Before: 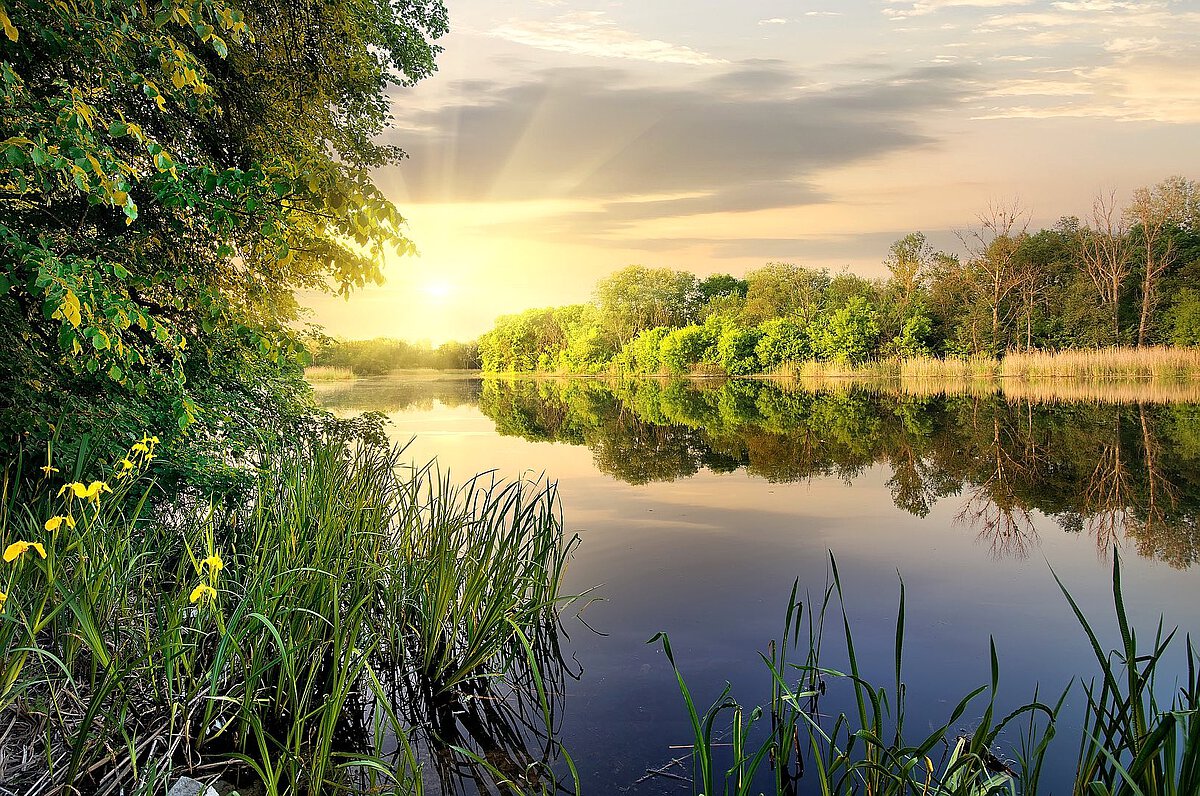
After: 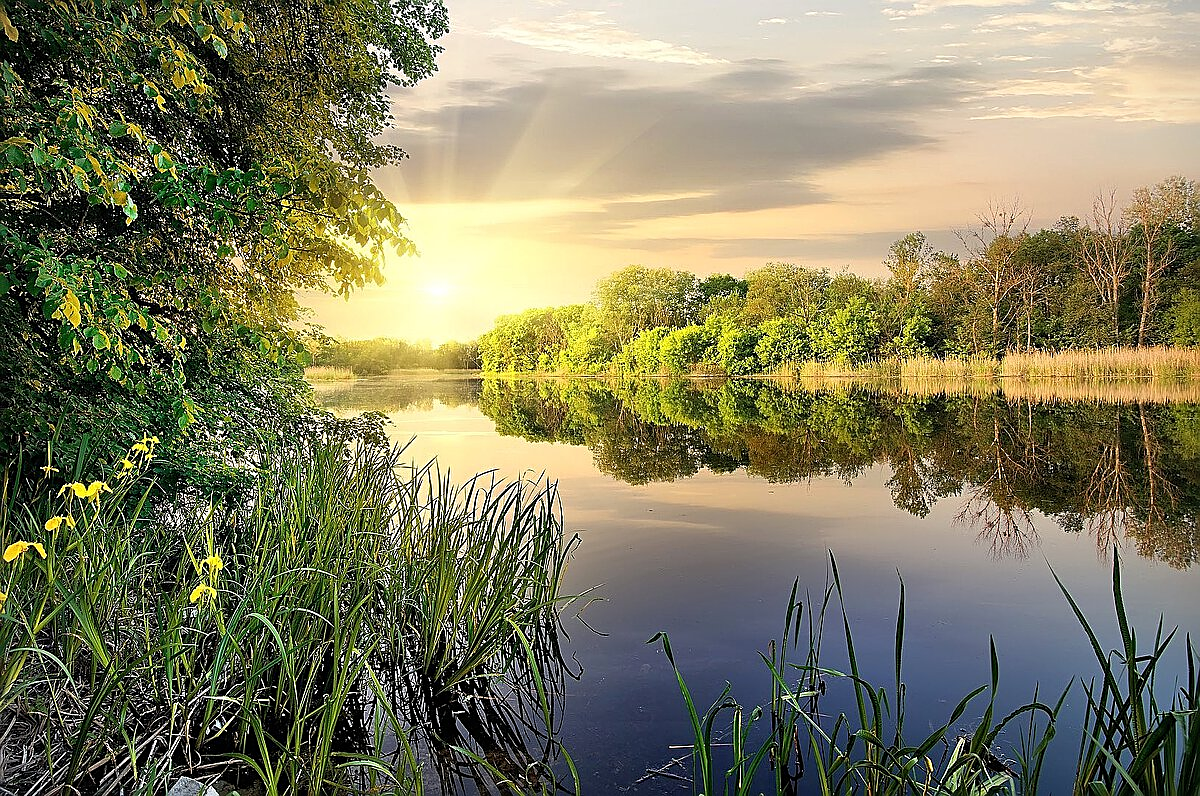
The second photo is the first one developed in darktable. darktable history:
vignetting: fall-off start 100.75%
sharpen: on, module defaults
